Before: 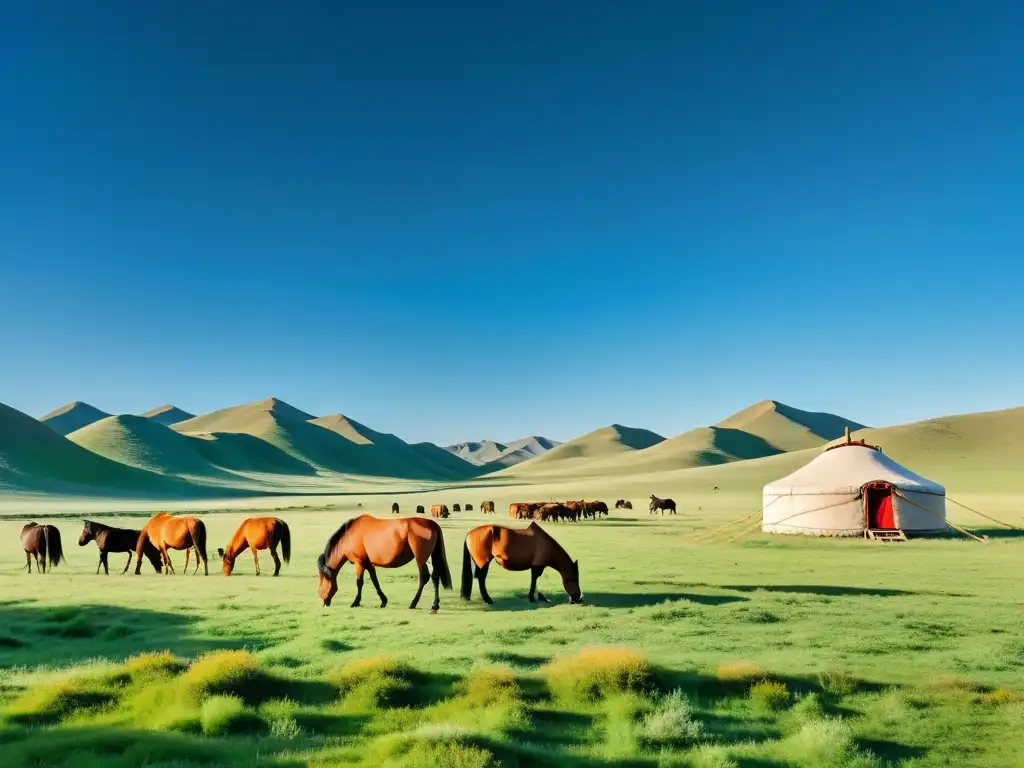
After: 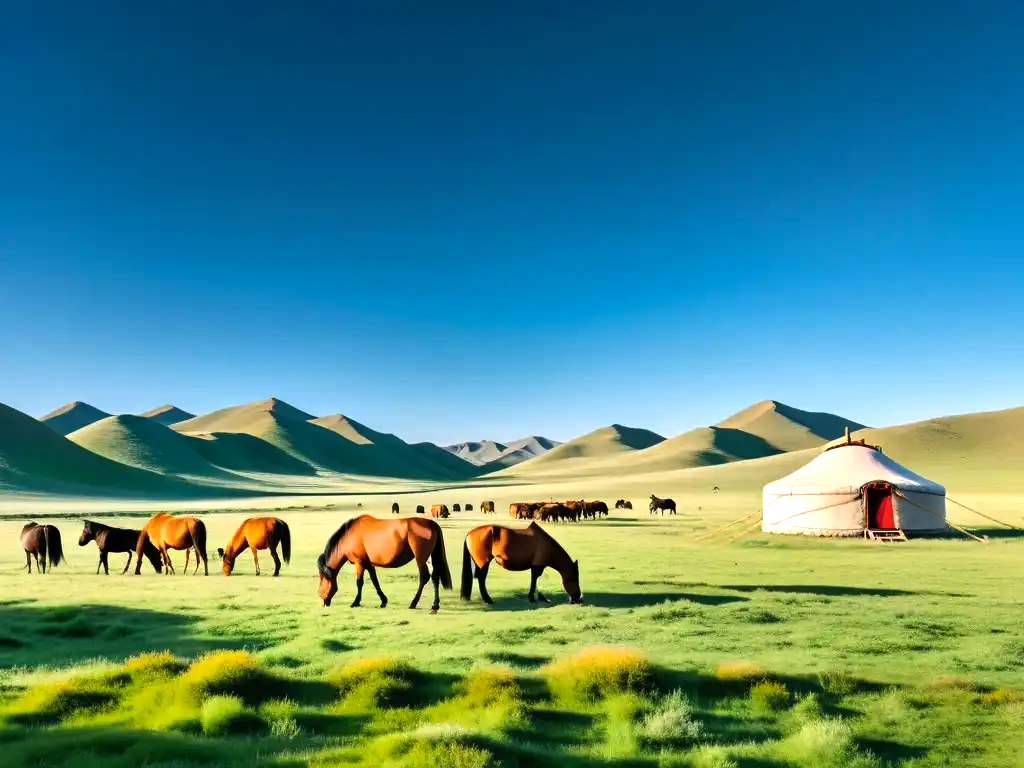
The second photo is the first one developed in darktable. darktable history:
color balance rgb: highlights gain › chroma 1.431%, highlights gain › hue 312.75°, perceptual saturation grading › global saturation 0.816%, perceptual brilliance grading › global brilliance 14.323%, perceptual brilliance grading › shadows -34.907%, global vibrance 20%
